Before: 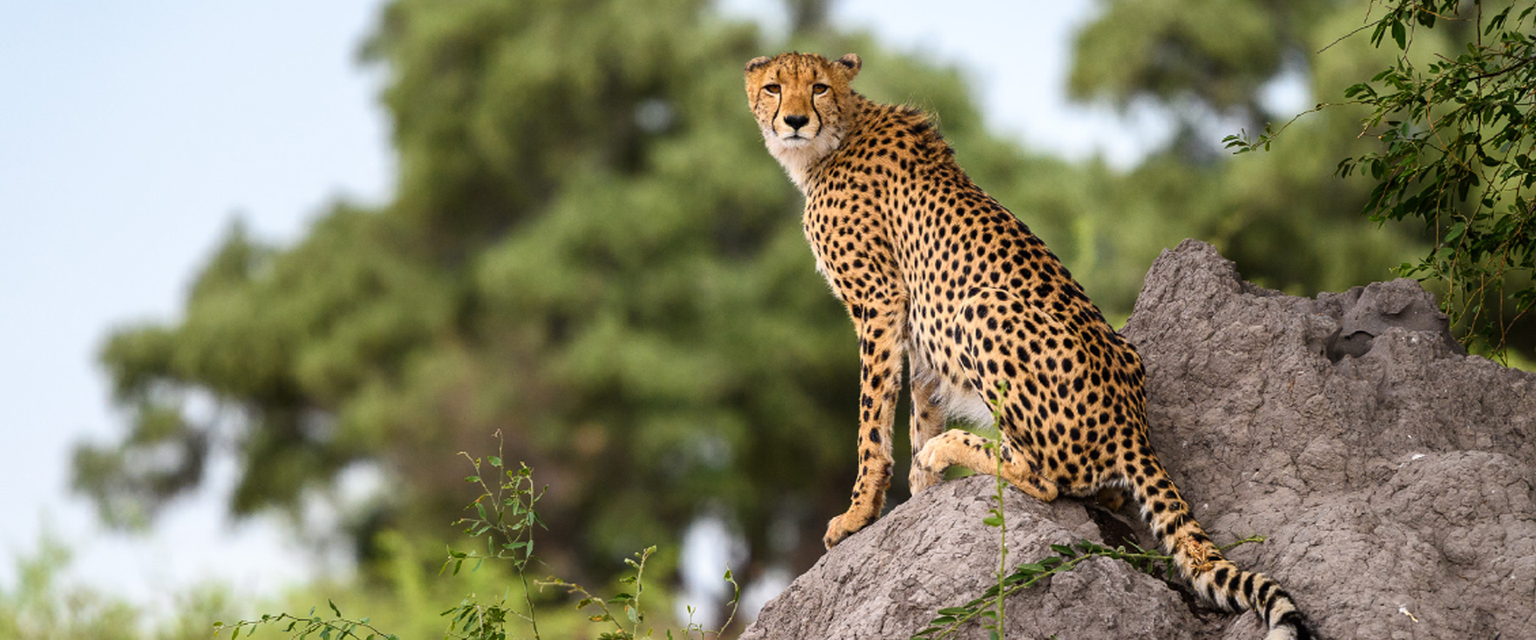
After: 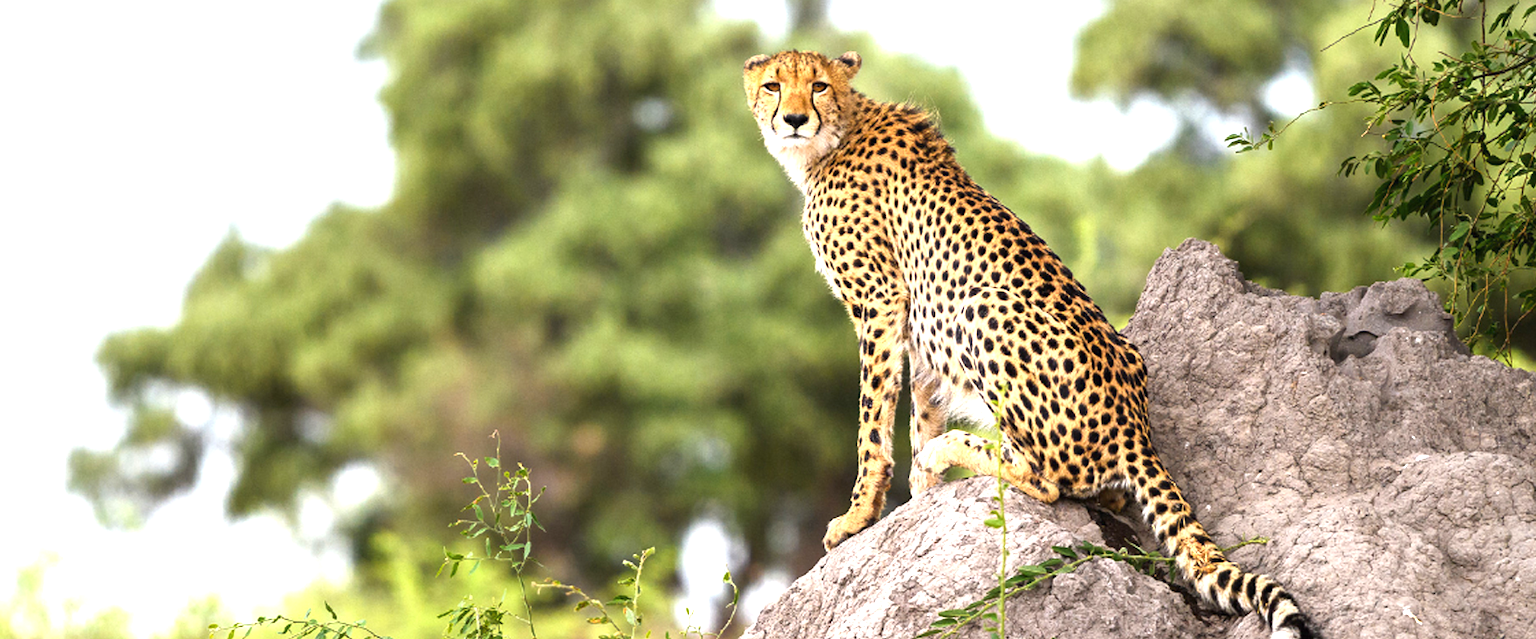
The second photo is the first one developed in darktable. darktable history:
exposure: black level correction 0, exposure 1.2 EV, compensate exposure bias true, compensate highlight preservation false
crop: left 0.434%, top 0.485%, right 0.244%, bottom 0.386%
